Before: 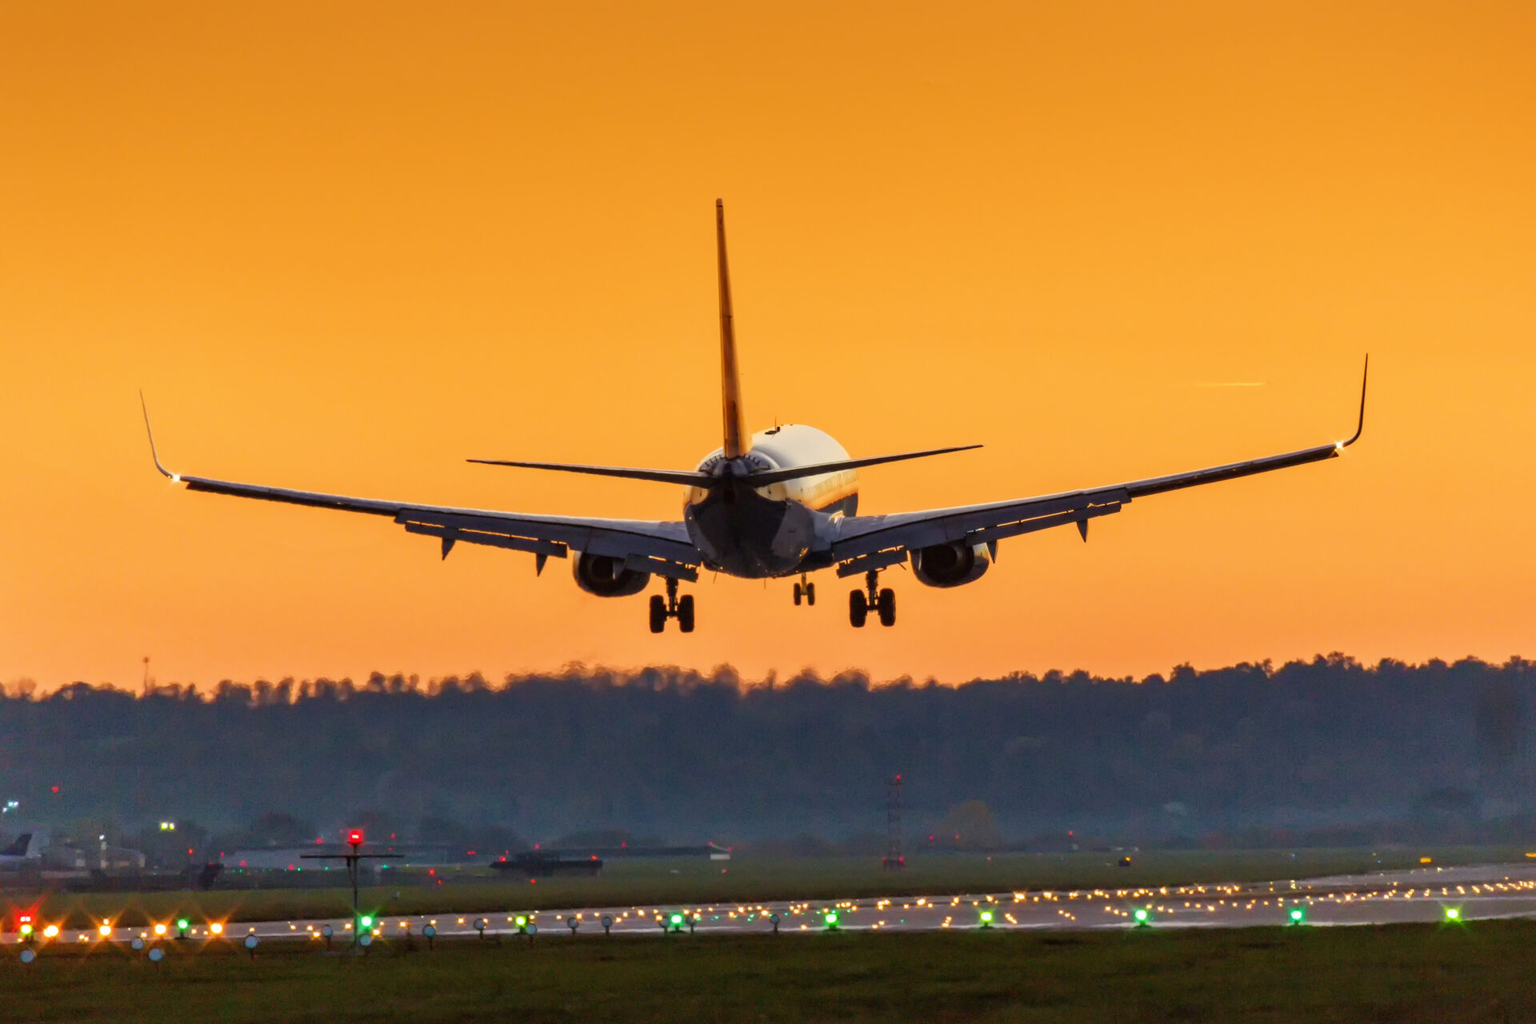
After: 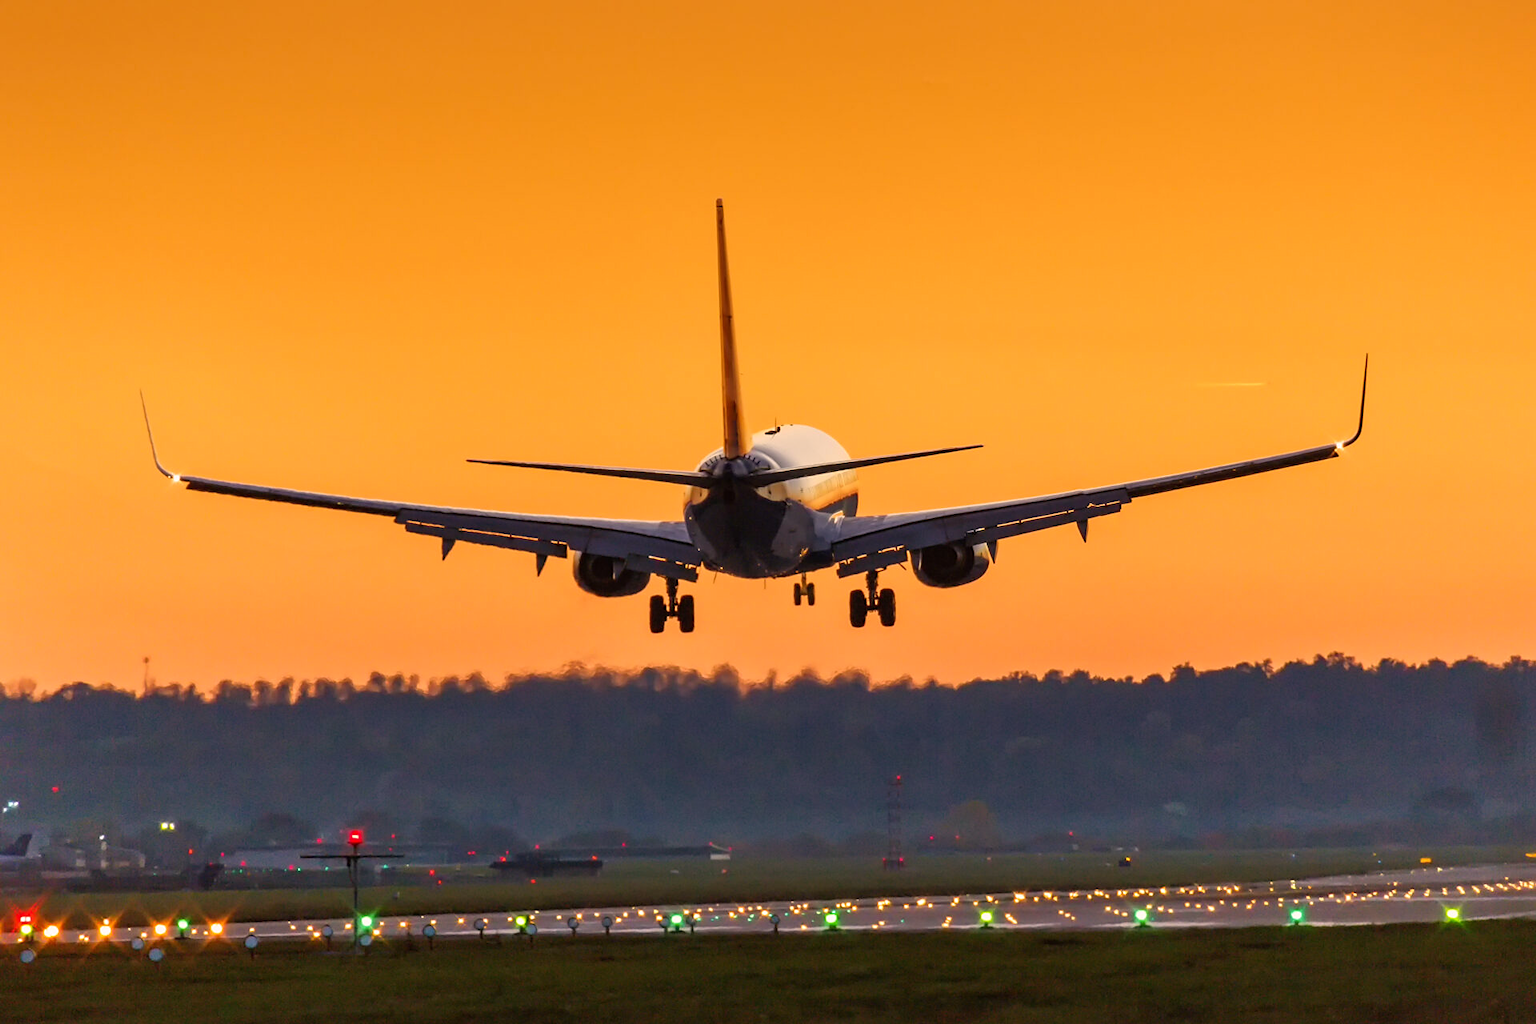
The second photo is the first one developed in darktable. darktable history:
sharpen: radius 1.872, amount 0.407, threshold 1.703
color correction: highlights a* 7.41, highlights b* 4.28
